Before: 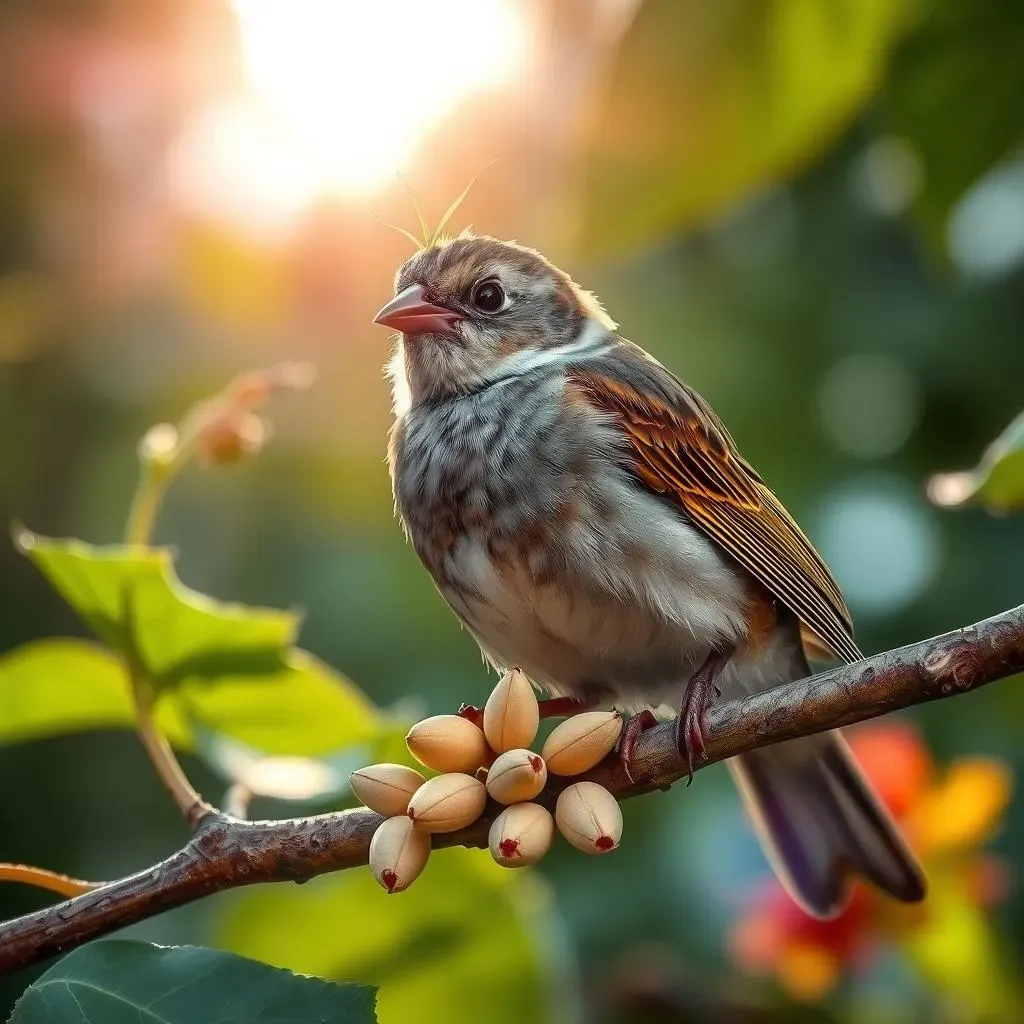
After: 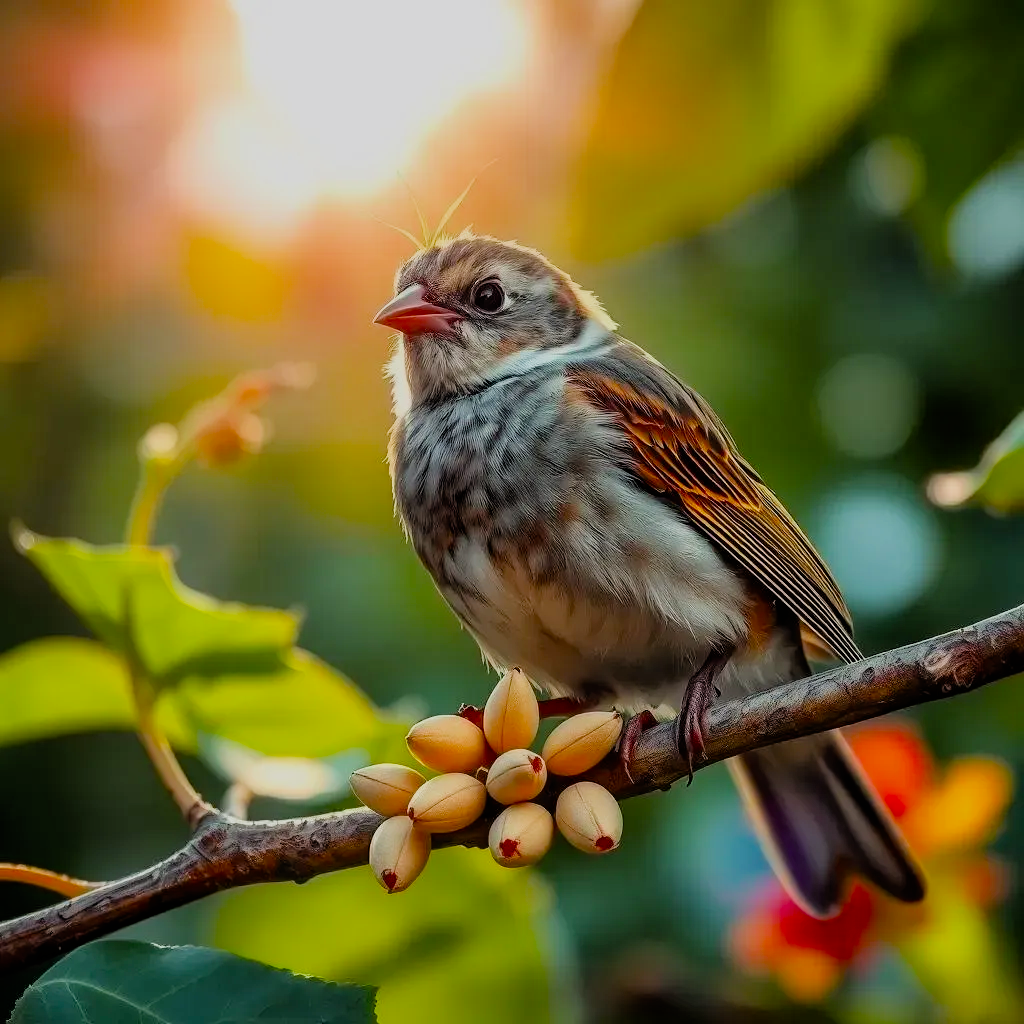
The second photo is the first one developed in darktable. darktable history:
haze removal: compatibility mode true, adaptive false
filmic rgb: black relative exposure -7.75 EV, white relative exposure 4.4 EV, threshold 3 EV, hardness 3.76, latitude 38.11%, contrast 0.966, highlights saturation mix 10%, shadows ↔ highlights balance 4.59%, color science v4 (2020), enable highlight reconstruction true
